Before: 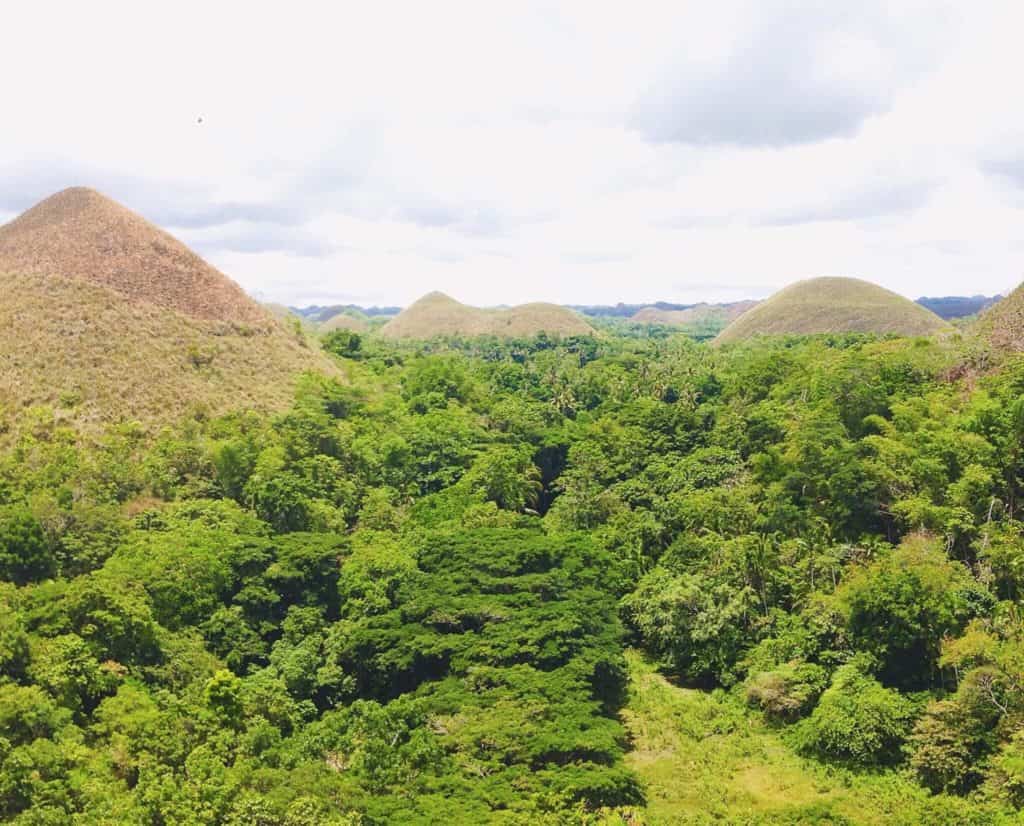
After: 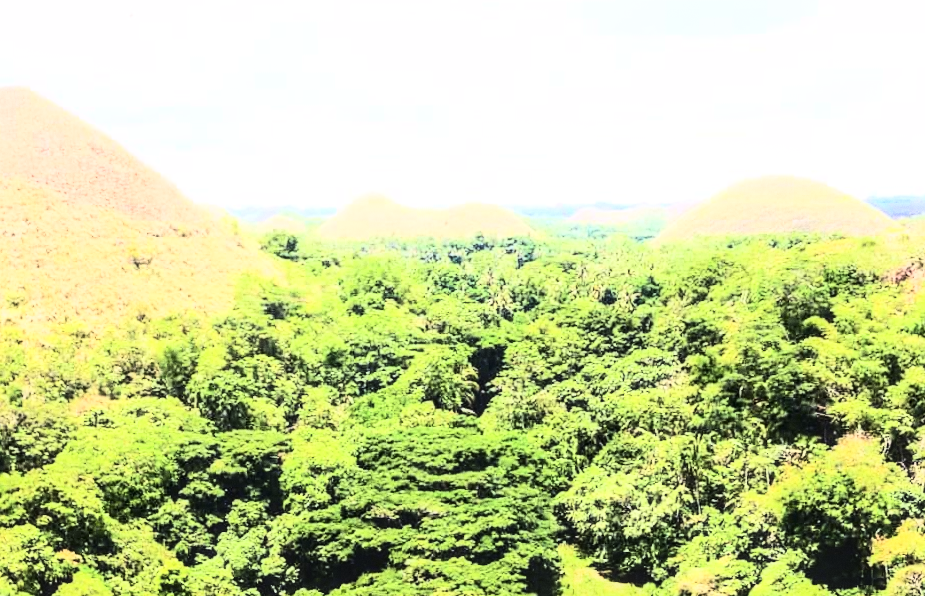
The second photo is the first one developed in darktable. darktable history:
local contrast: detail 130%
haze removal: strength -0.1, adaptive false
contrast brightness saturation: contrast 0.28
grain: on, module defaults
crop and rotate: left 2.991%, top 13.302%, right 1.981%, bottom 12.636%
rgb curve: curves: ch0 [(0, 0) (0.21, 0.15) (0.24, 0.21) (0.5, 0.75) (0.75, 0.96) (0.89, 0.99) (1, 1)]; ch1 [(0, 0.02) (0.21, 0.13) (0.25, 0.2) (0.5, 0.67) (0.75, 0.9) (0.89, 0.97) (1, 1)]; ch2 [(0, 0.02) (0.21, 0.13) (0.25, 0.2) (0.5, 0.67) (0.75, 0.9) (0.89, 0.97) (1, 1)], compensate middle gray true
rotate and perspective: rotation 0.074°, lens shift (vertical) 0.096, lens shift (horizontal) -0.041, crop left 0.043, crop right 0.952, crop top 0.024, crop bottom 0.979
